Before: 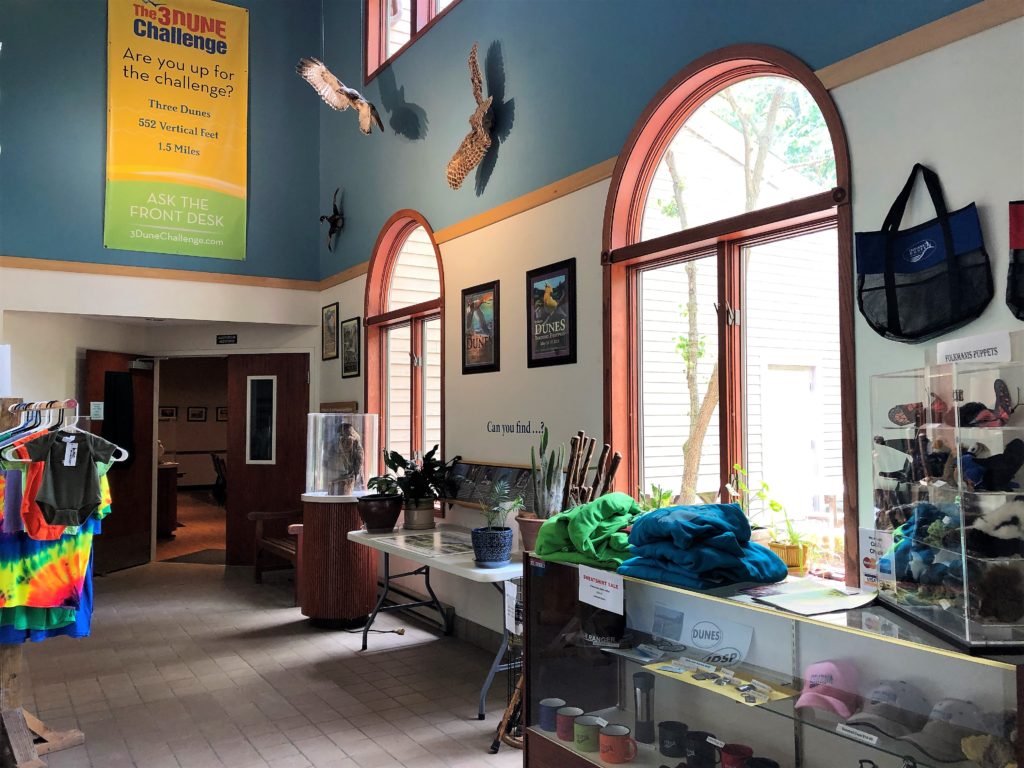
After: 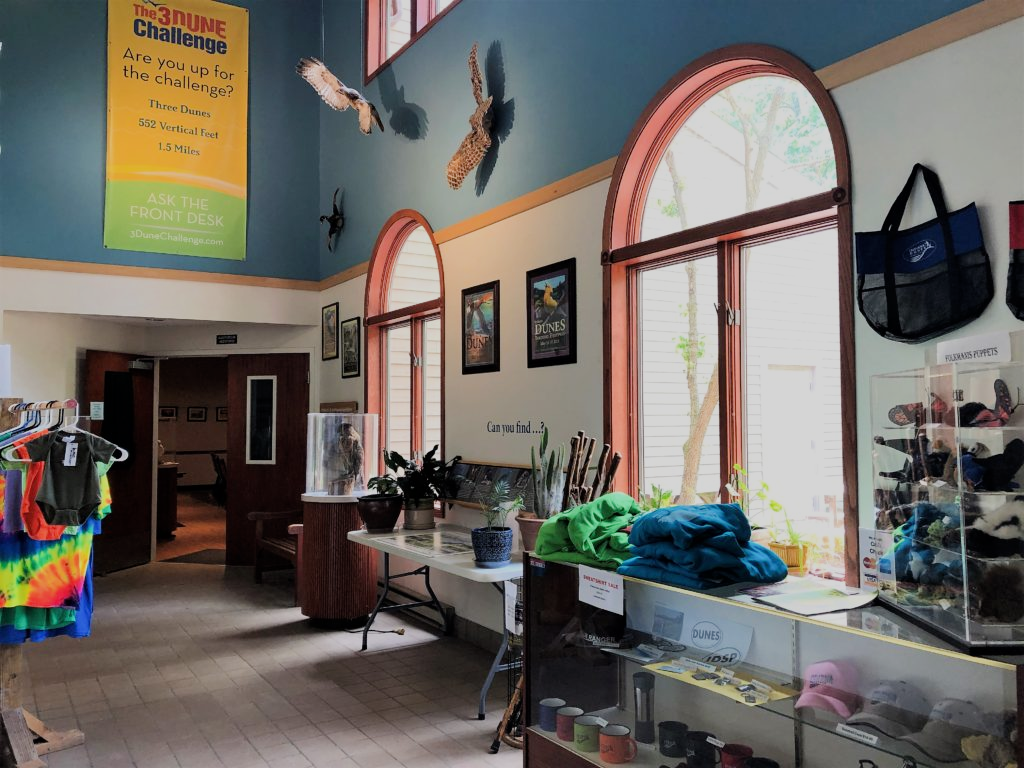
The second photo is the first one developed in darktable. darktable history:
filmic rgb: black relative exposure -16 EV, white relative exposure 4.96 EV, hardness 6.2, iterations of high-quality reconstruction 10
